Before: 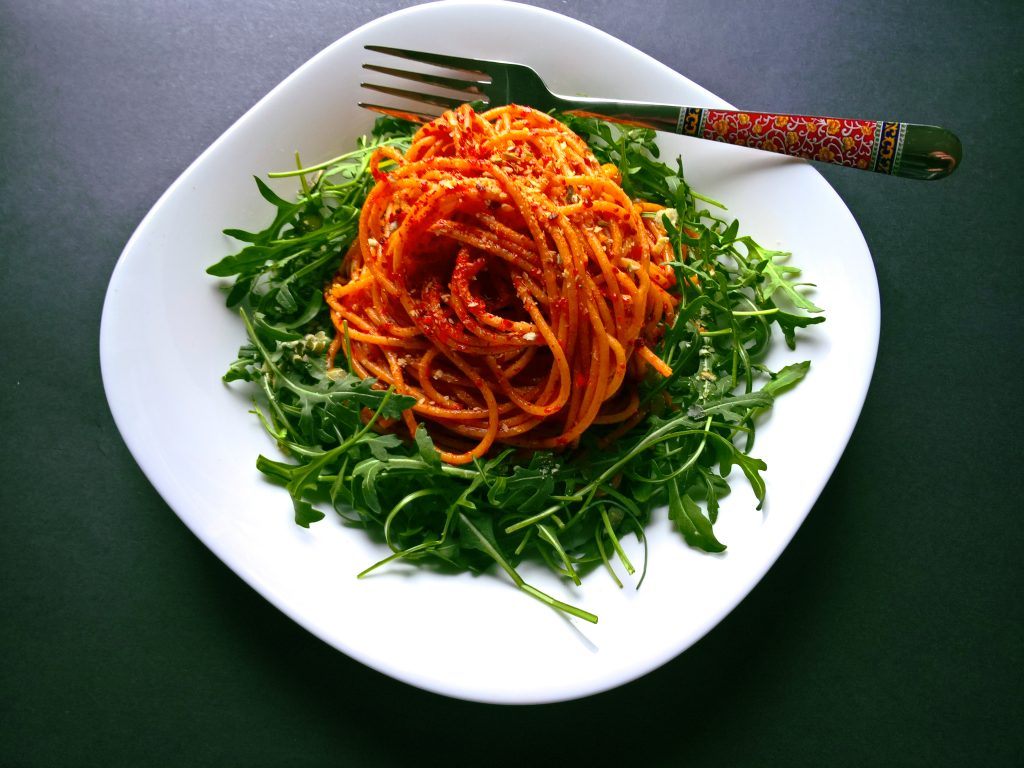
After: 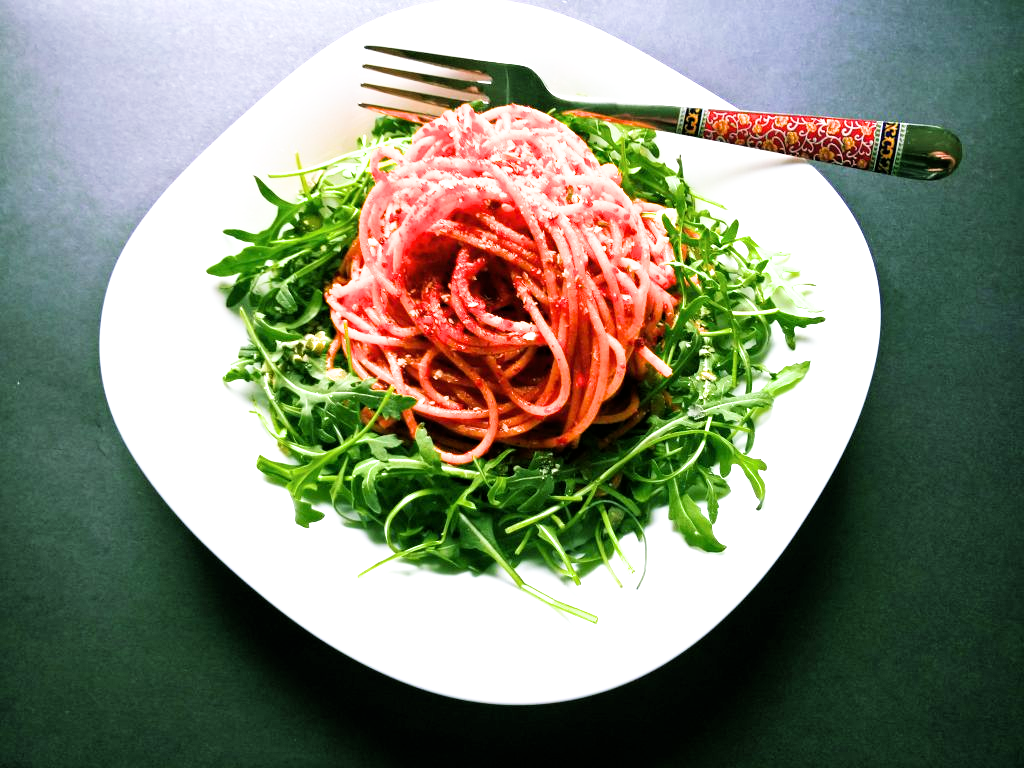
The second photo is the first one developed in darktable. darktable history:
filmic rgb: black relative exposure -5.09 EV, white relative exposure 3.19 EV, hardness 3.43, contrast 1.187, highlights saturation mix -48.64%
exposure: black level correction 0, exposure 1.676 EV, compensate highlight preservation false
